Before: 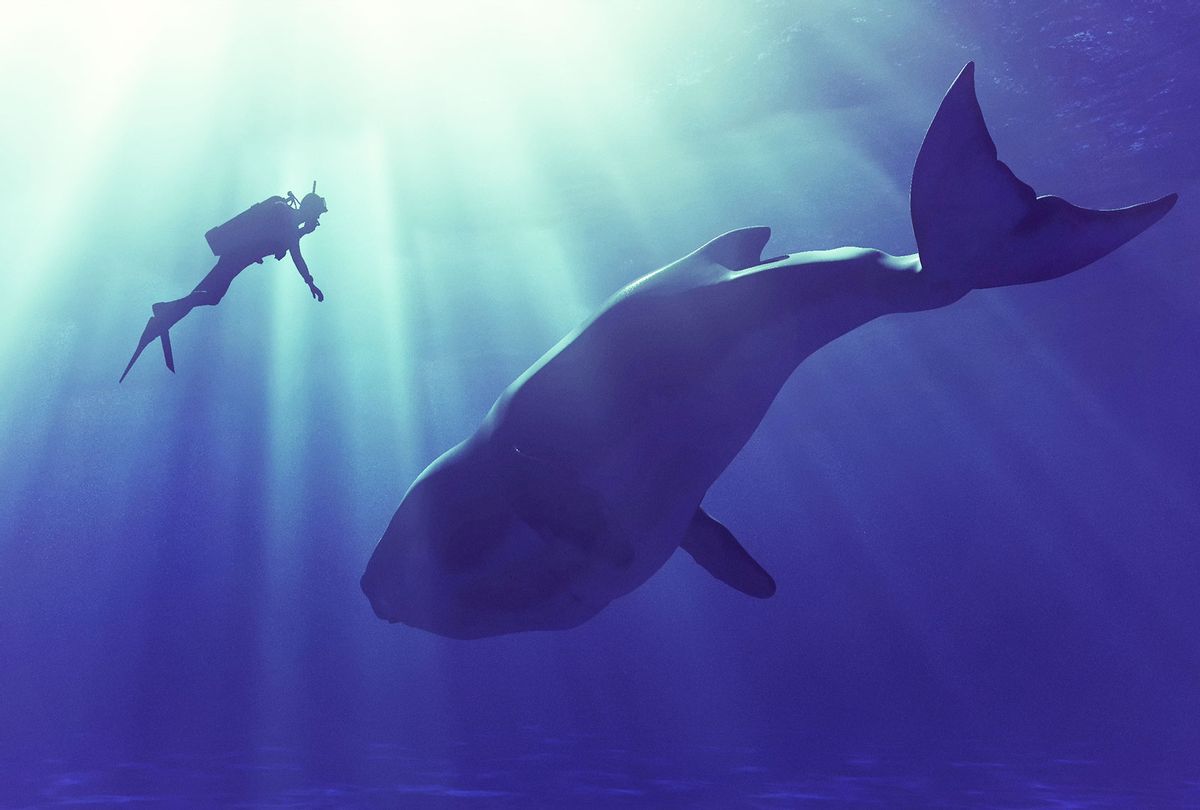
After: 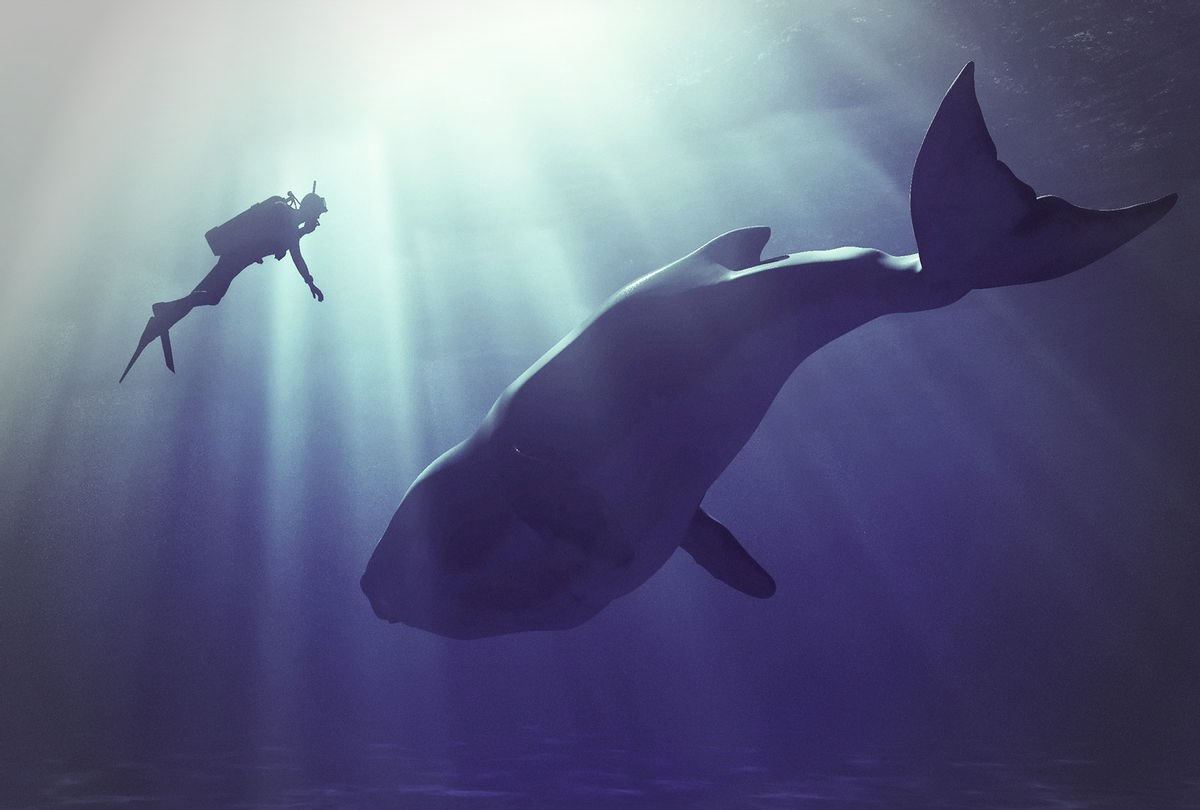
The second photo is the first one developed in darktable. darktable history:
vignetting: fall-off start 64.79%, width/height ratio 0.883
contrast brightness saturation: contrast 0.098, saturation -0.366
